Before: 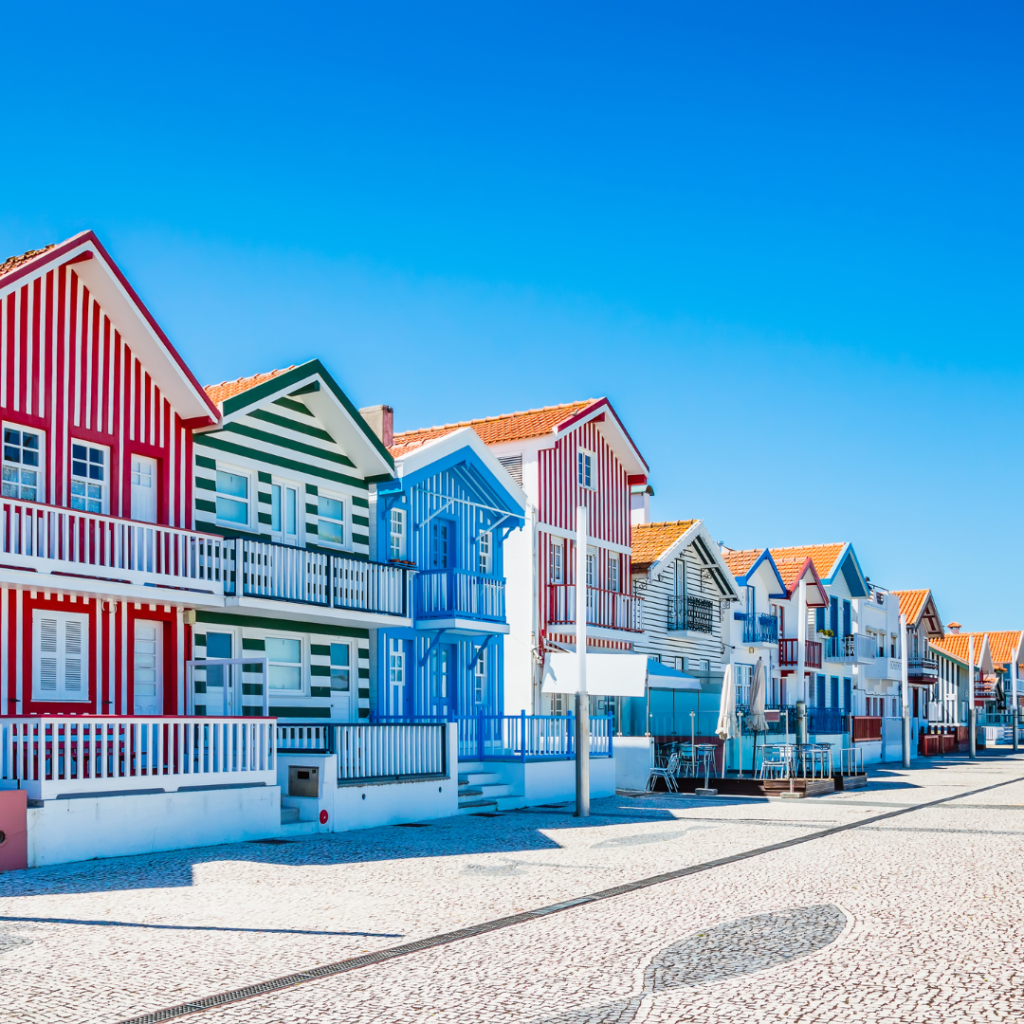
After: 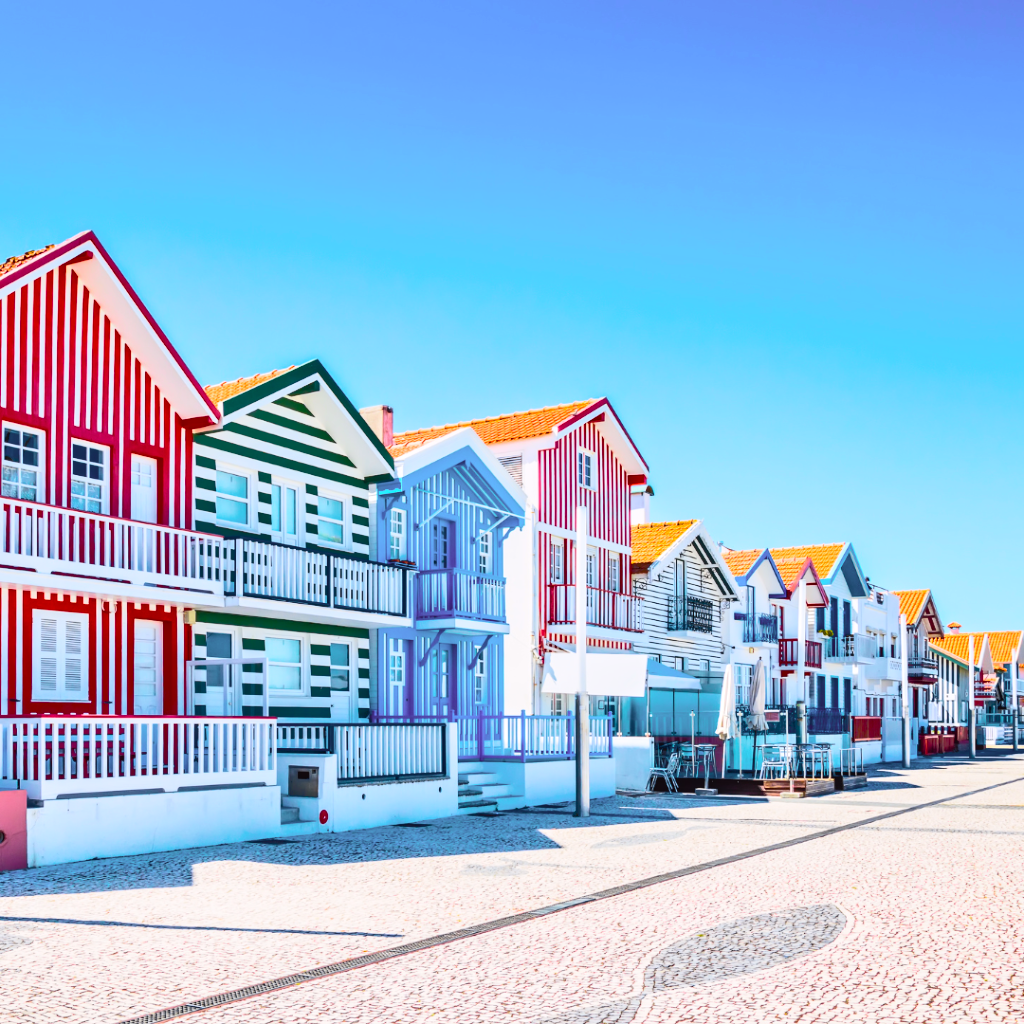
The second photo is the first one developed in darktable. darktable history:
tone equalizer: -8 EV -0.528 EV, -7 EV -0.319 EV, -6 EV -0.083 EV, -5 EV 0.413 EV, -4 EV 0.985 EV, -3 EV 0.791 EV, -2 EV -0.01 EV, -1 EV 0.14 EV, +0 EV -0.012 EV, smoothing 1
tone curve: curves: ch0 [(0, 0.023) (0.103, 0.087) (0.295, 0.297) (0.445, 0.531) (0.553, 0.665) (0.735, 0.843) (0.994, 1)]; ch1 [(0, 0) (0.414, 0.395) (0.447, 0.447) (0.485, 0.495) (0.512, 0.523) (0.542, 0.581) (0.581, 0.632) (0.646, 0.715) (1, 1)]; ch2 [(0, 0) (0.369, 0.388) (0.449, 0.431) (0.478, 0.471) (0.516, 0.517) (0.579, 0.624) (0.674, 0.775) (1, 1)], color space Lab, independent channels, preserve colors none
